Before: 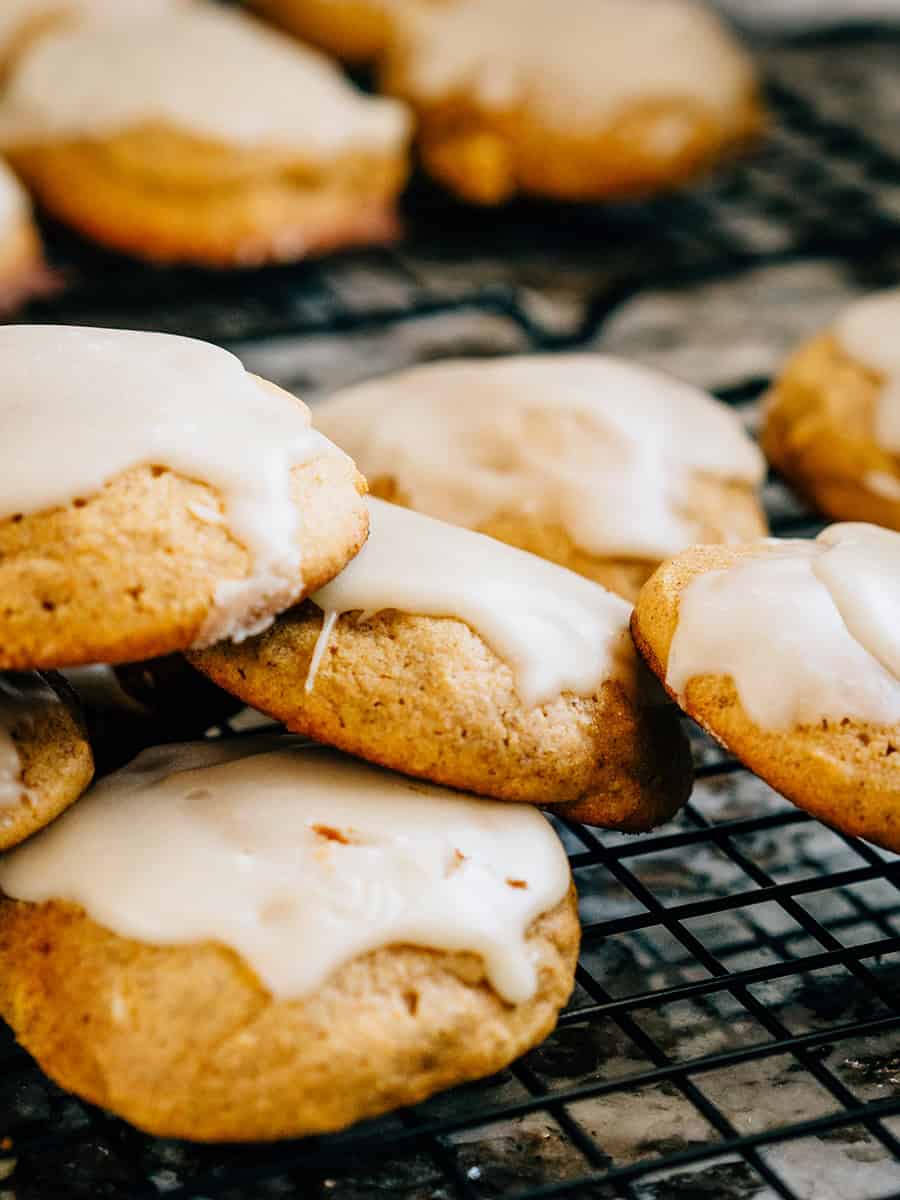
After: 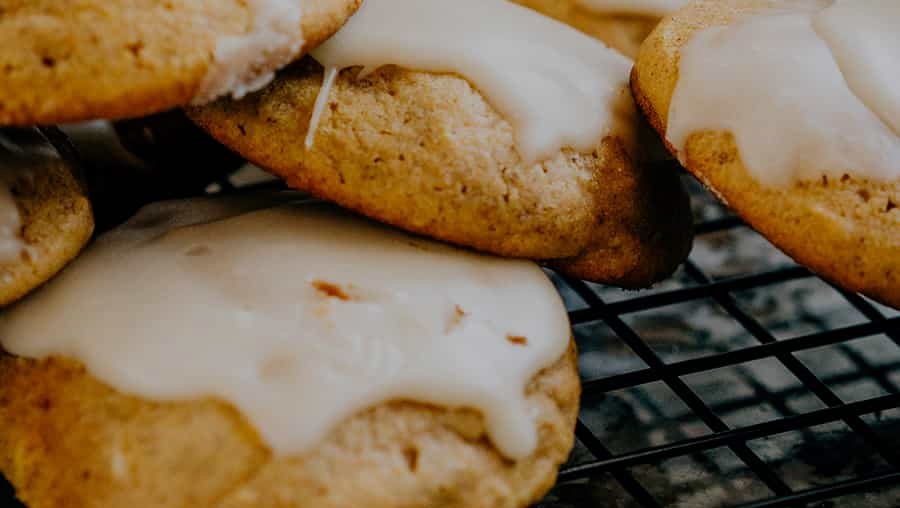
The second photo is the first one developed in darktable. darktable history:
exposure: black level correction 0, exposure -0.858 EV, compensate highlight preservation false
crop: top 45.405%, bottom 12.18%
